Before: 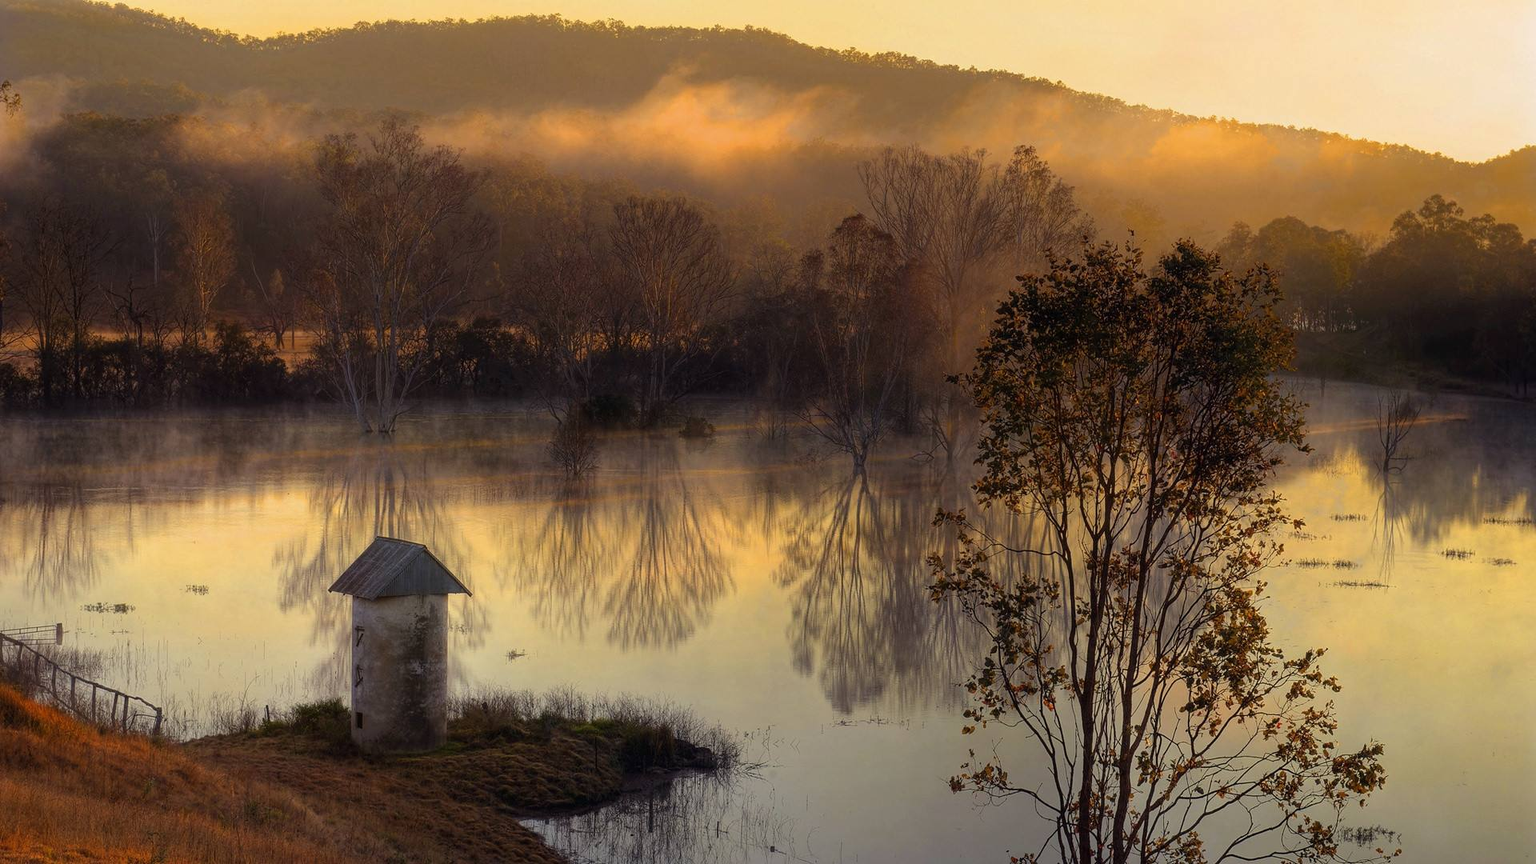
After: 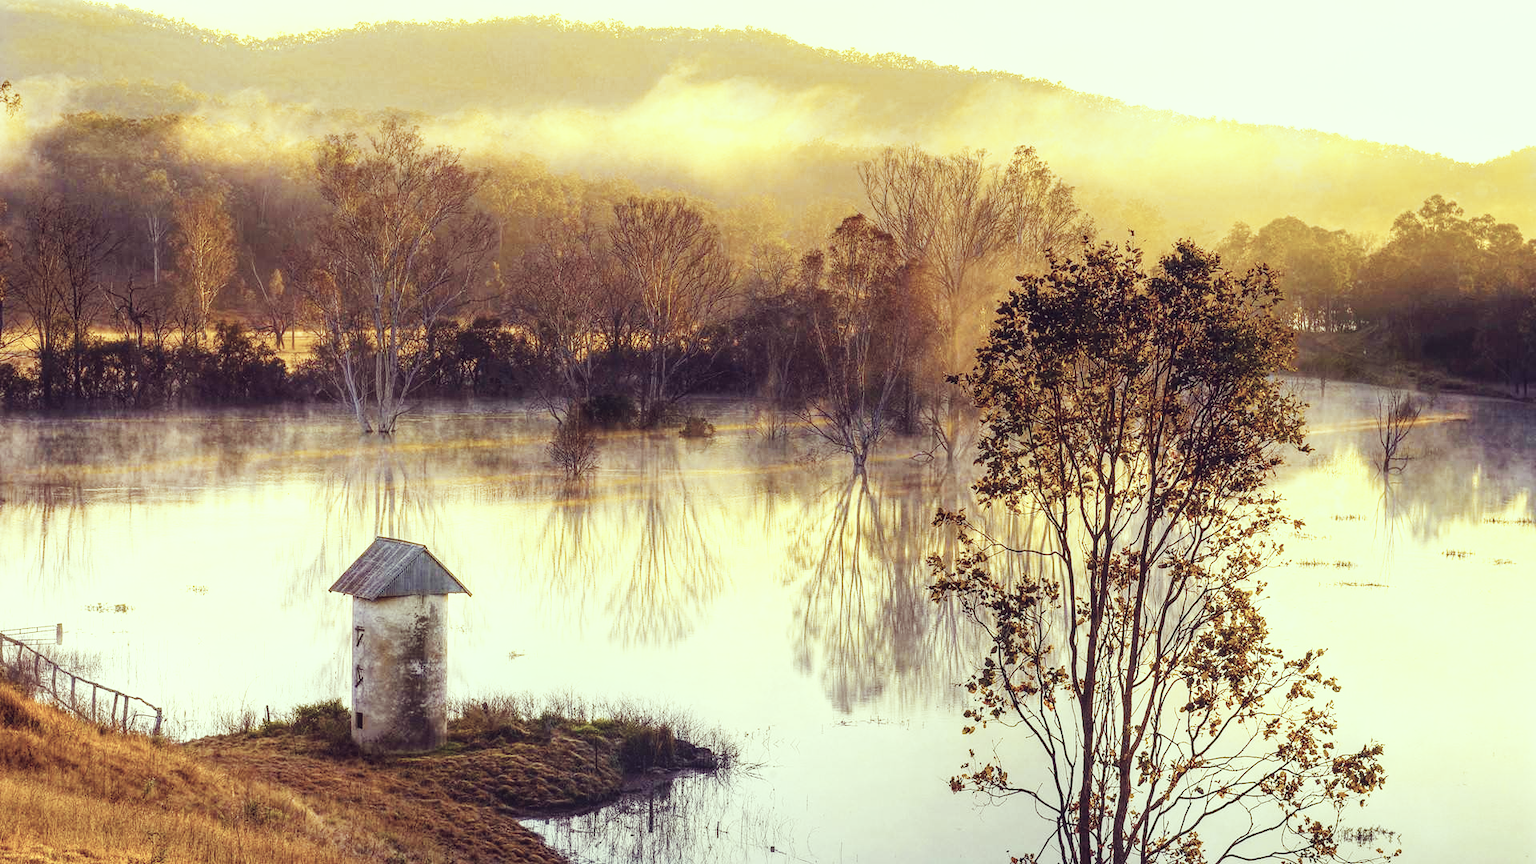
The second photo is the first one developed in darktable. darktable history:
base curve: curves: ch0 [(0, 0.003) (0.001, 0.002) (0.006, 0.004) (0.02, 0.022) (0.048, 0.086) (0.094, 0.234) (0.162, 0.431) (0.258, 0.629) (0.385, 0.8) (0.548, 0.918) (0.751, 0.988) (1, 1)], preserve colors none
color correction: highlights a* -20.93, highlights b* 19.97, shadows a* 19.66, shadows b* -20.51, saturation 0.43
color balance rgb: global offset › luminance 0.735%, linear chroma grading › global chroma 15.009%, perceptual saturation grading › global saturation 45.726%, perceptual saturation grading › highlights -49.113%, perceptual saturation grading › shadows 29.475%, global vibrance 20%
local contrast: on, module defaults
exposure: black level correction 0, exposure 0.896 EV, compensate highlight preservation false
